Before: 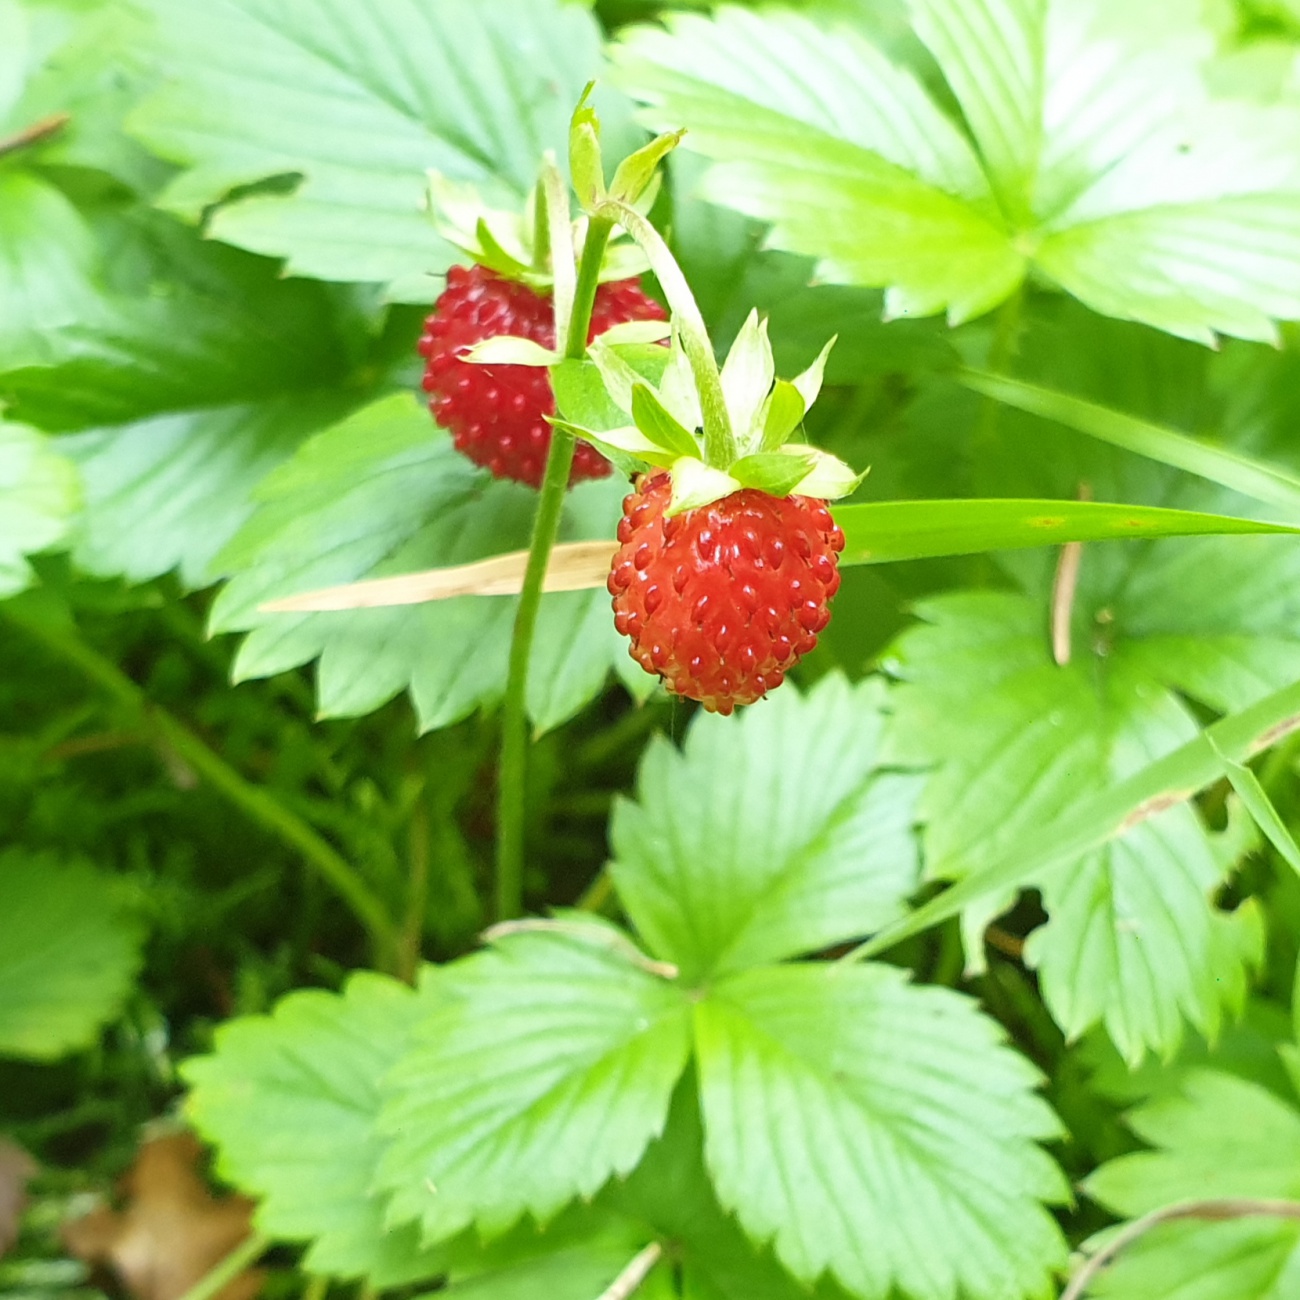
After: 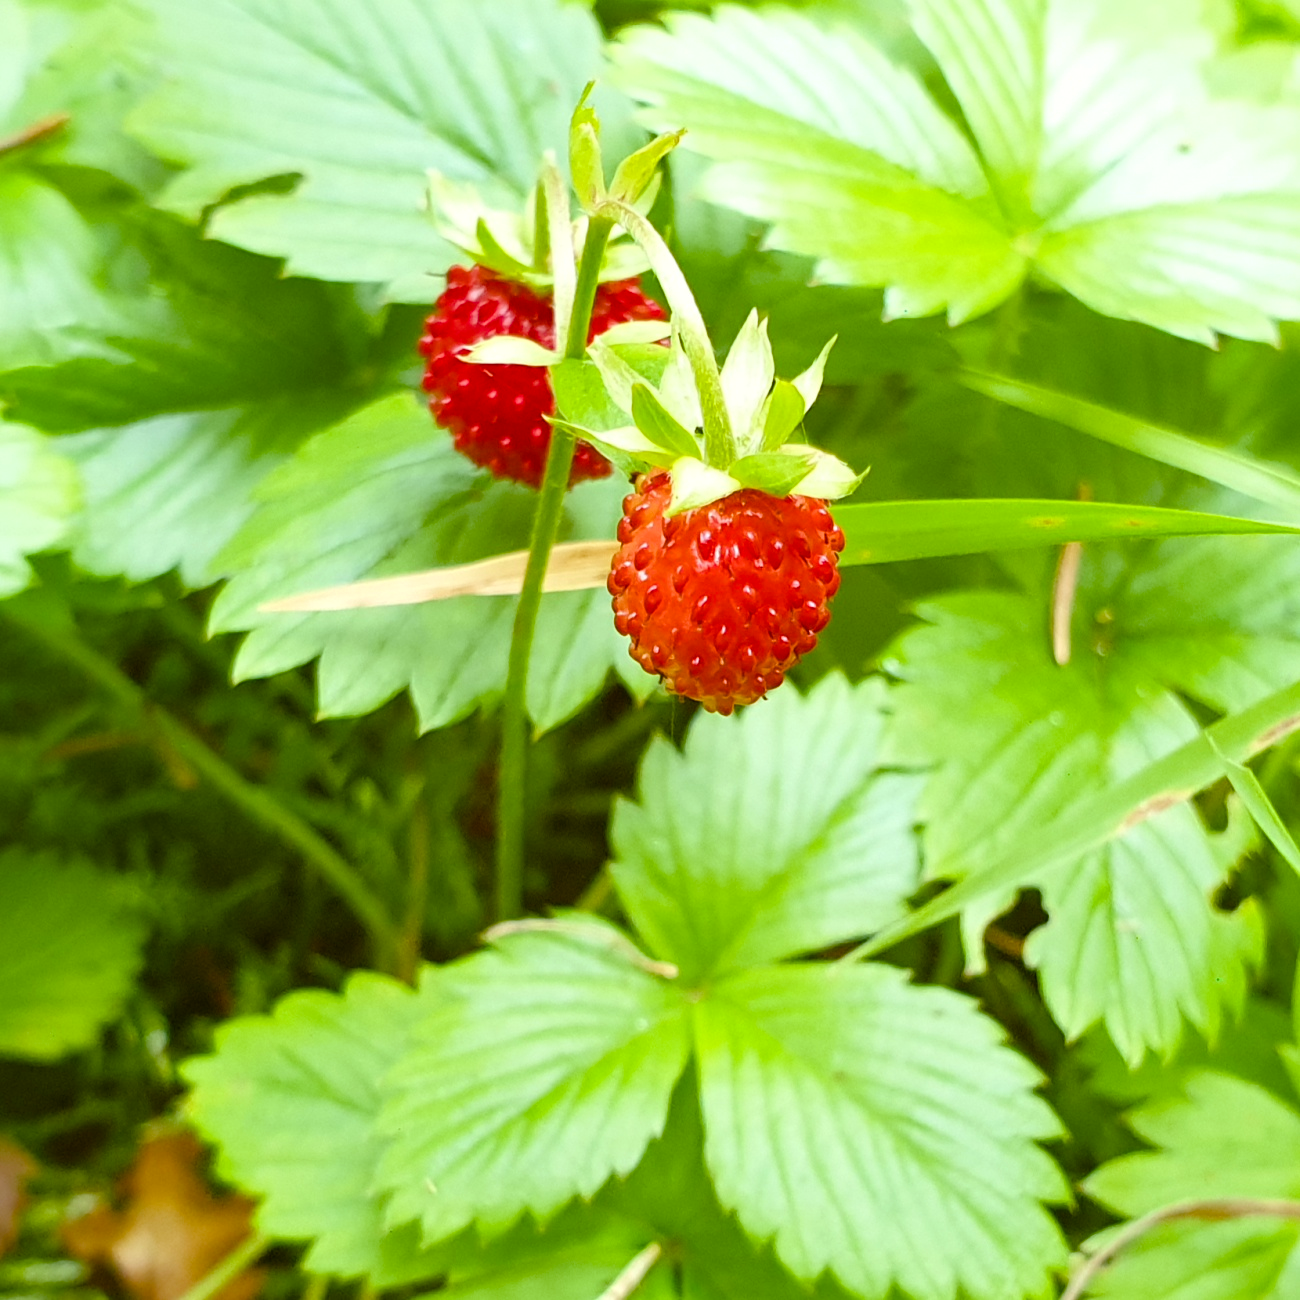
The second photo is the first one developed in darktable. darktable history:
exposure: compensate highlight preservation false
color balance rgb: power › chroma 1.535%, power › hue 28.21°, perceptual saturation grading › global saturation 20%, perceptual saturation grading › highlights -24.716%, perceptual saturation grading › shadows 50.069%, global vibrance 20%
